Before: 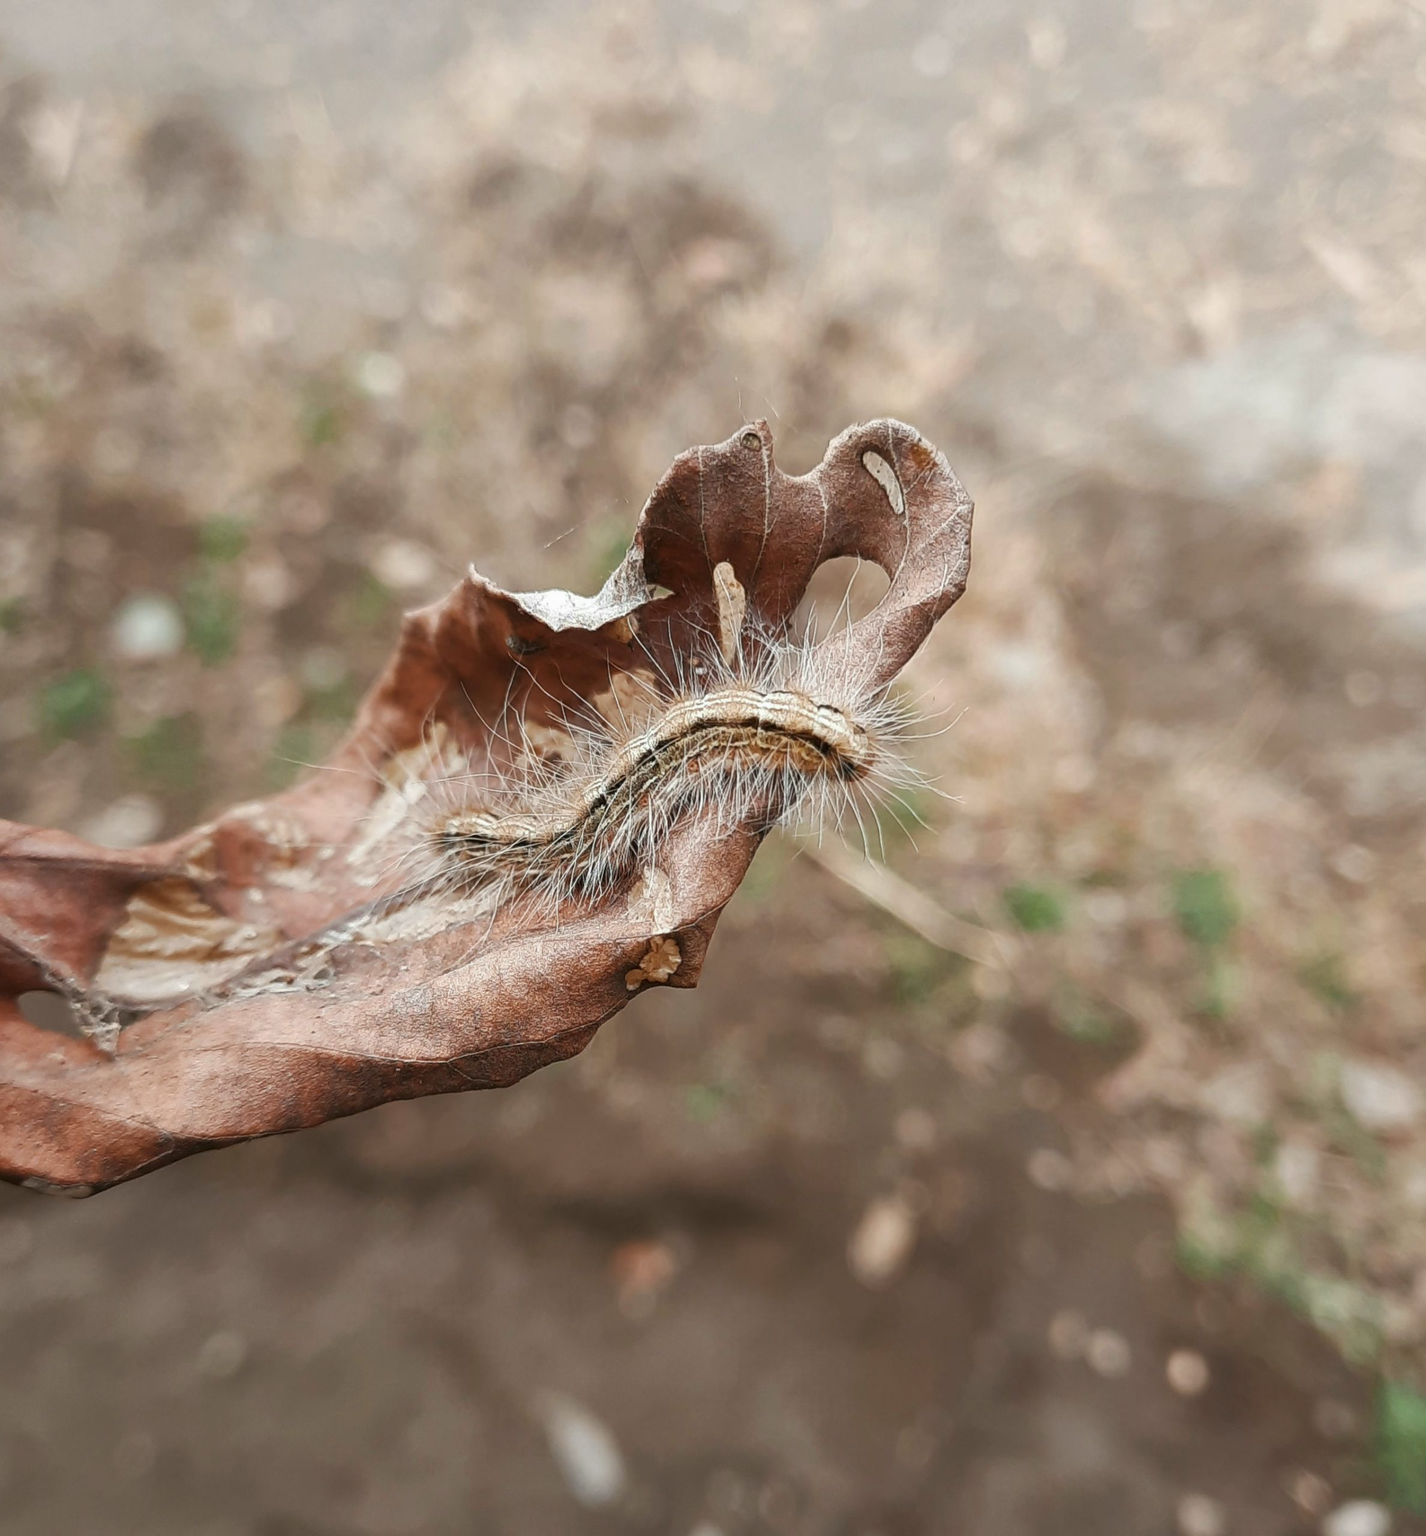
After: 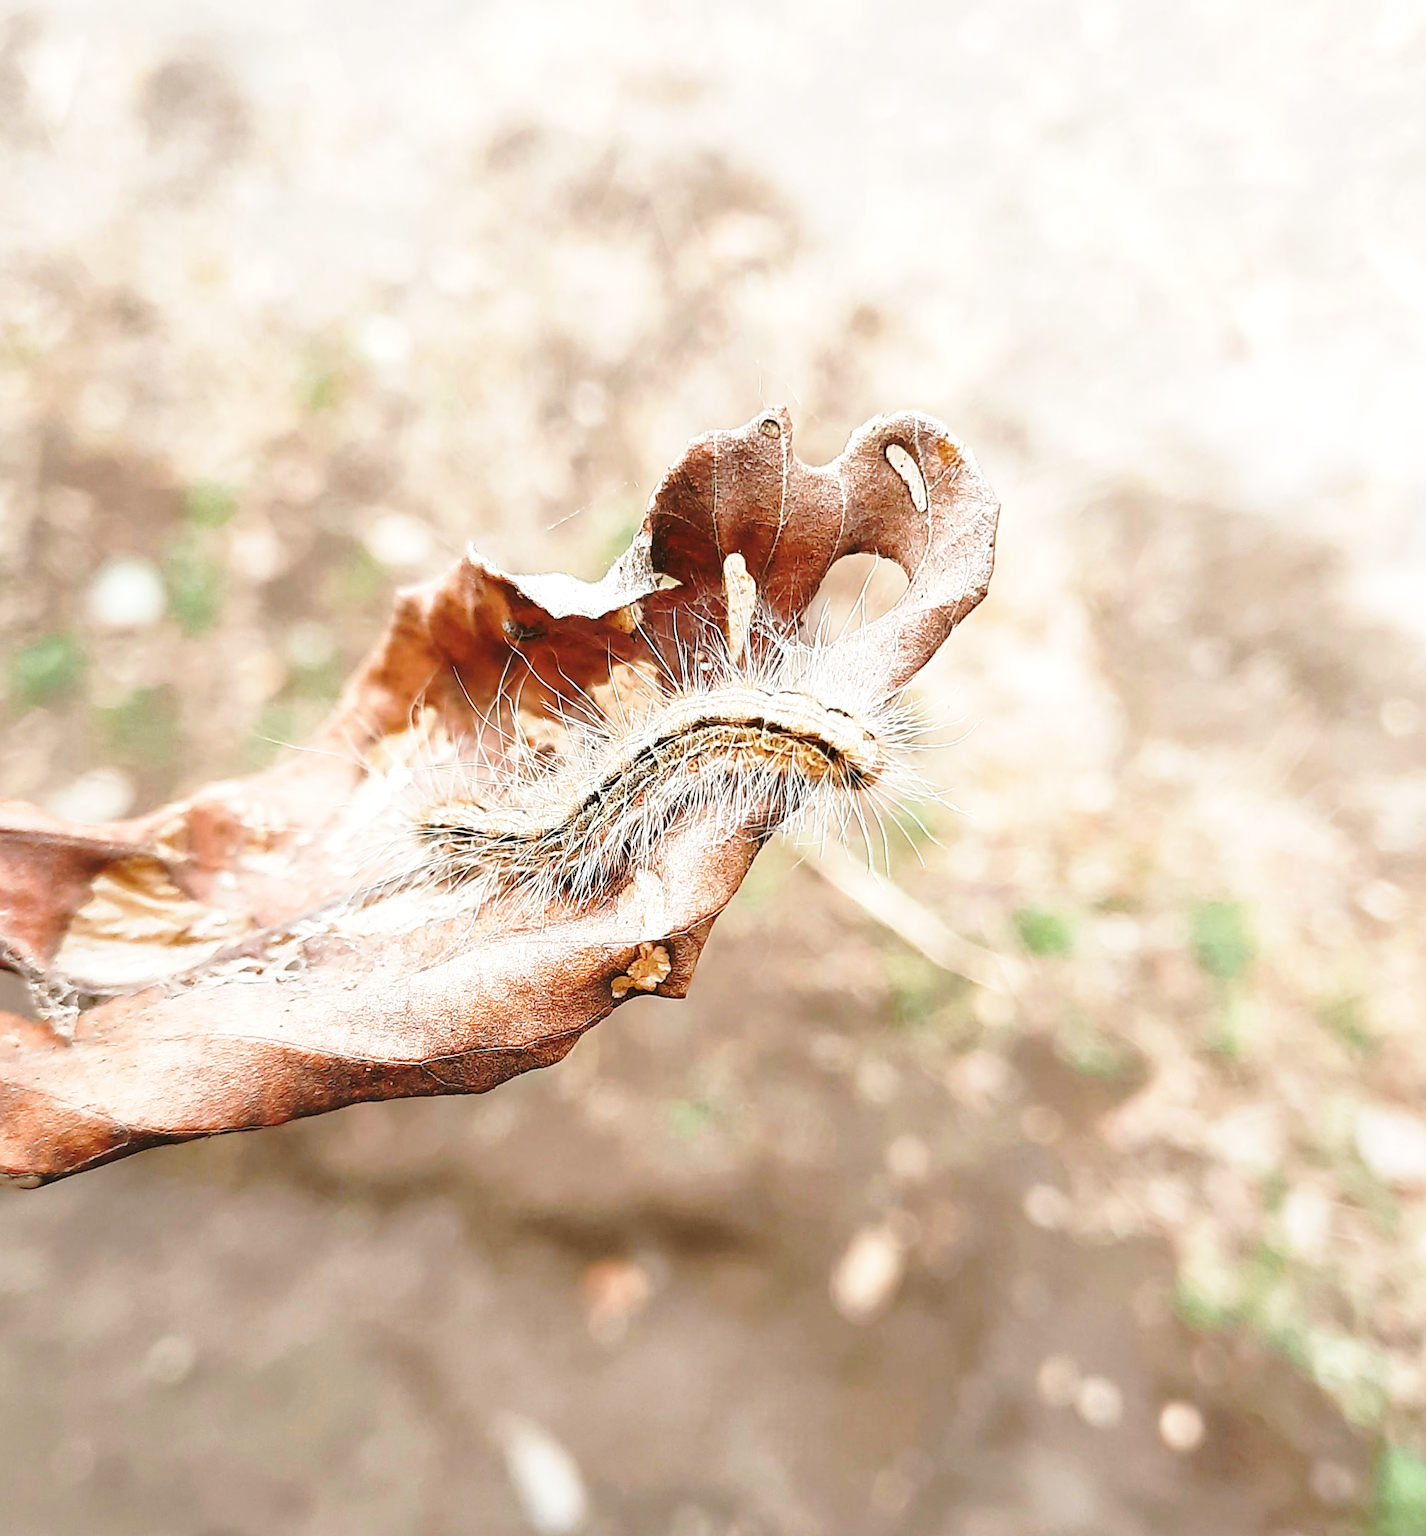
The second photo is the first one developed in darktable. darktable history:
sharpen: on, module defaults
crop and rotate: angle -2.7°
base curve: curves: ch0 [(0, 0) (0.032, 0.037) (0.105, 0.228) (0.435, 0.76) (0.856, 0.983) (1, 1)], exposure shift 0.57, preserve colors none
exposure: exposure 0.562 EV, compensate highlight preservation false
